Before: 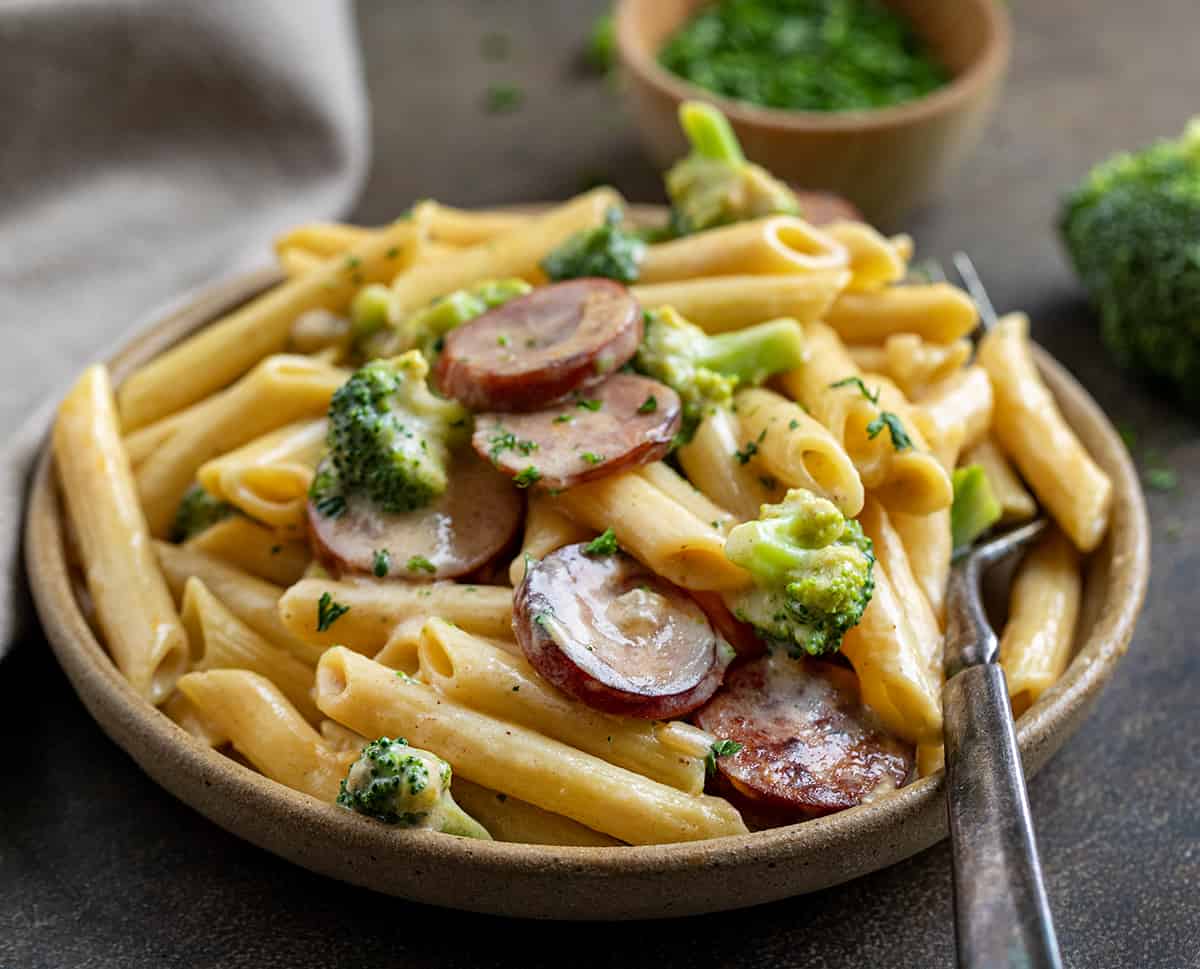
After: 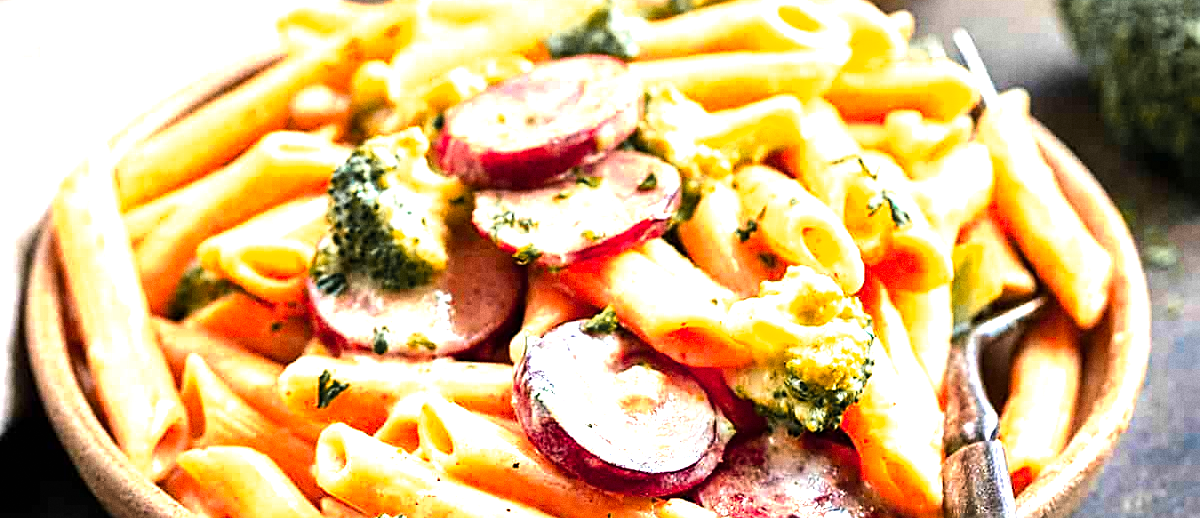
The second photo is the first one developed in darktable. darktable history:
crop and rotate: top 23.043%, bottom 23.437%
exposure: exposure 1.16 EV, compensate exposure bias true, compensate highlight preservation false
velvia: on, module defaults
color zones: curves: ch1 [(0.263, 0.53) (0.376, 0.287) (0.487, 0.512) (0.748, 0.547) (1, 0.513)]; ch2 [(0.262, 0.45) (0.751, 0.477)], mix 31.98%
sharpen: on, module defaults
tone equalizer: -8 EV -0.75 EV, -7 EV -0.7 EV, -6 EV -0.6 EV, -5 EV -0.4 EV, -3 EV 0.4 EV, -2 EV 0.6 EV, -1 EV 0.7 EV, +0 EV 0.75 EV, edges refinement/feathering 500, mask exposure compensation -1.57 EV, preserve details no
grain: coarseness 0.47 ISO
